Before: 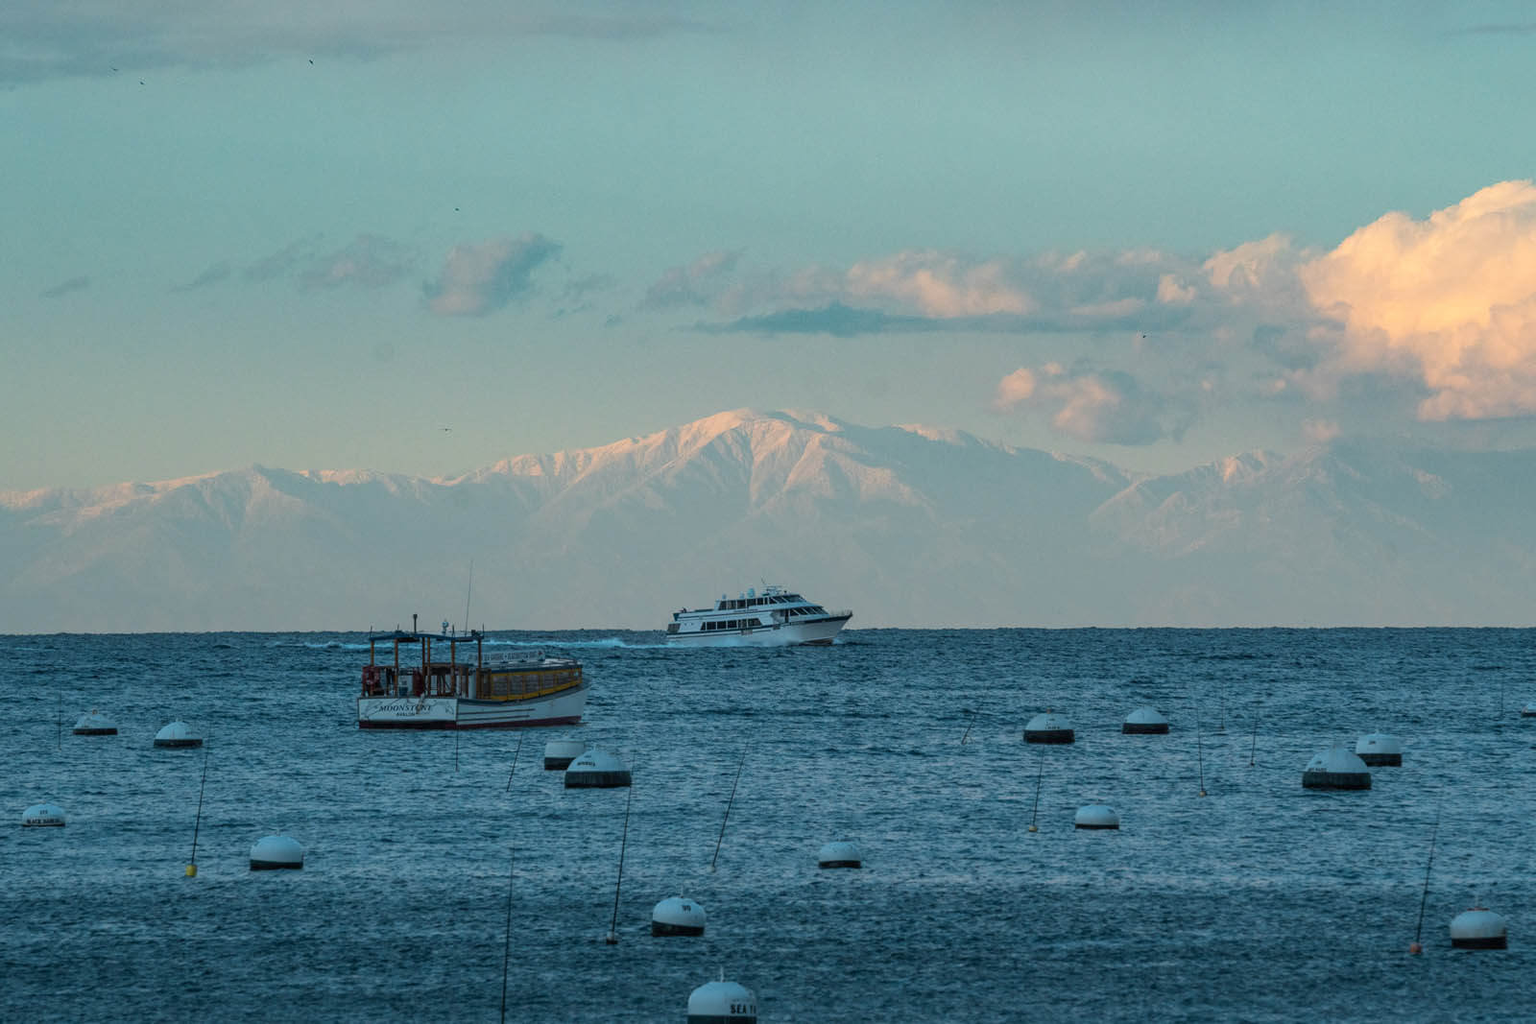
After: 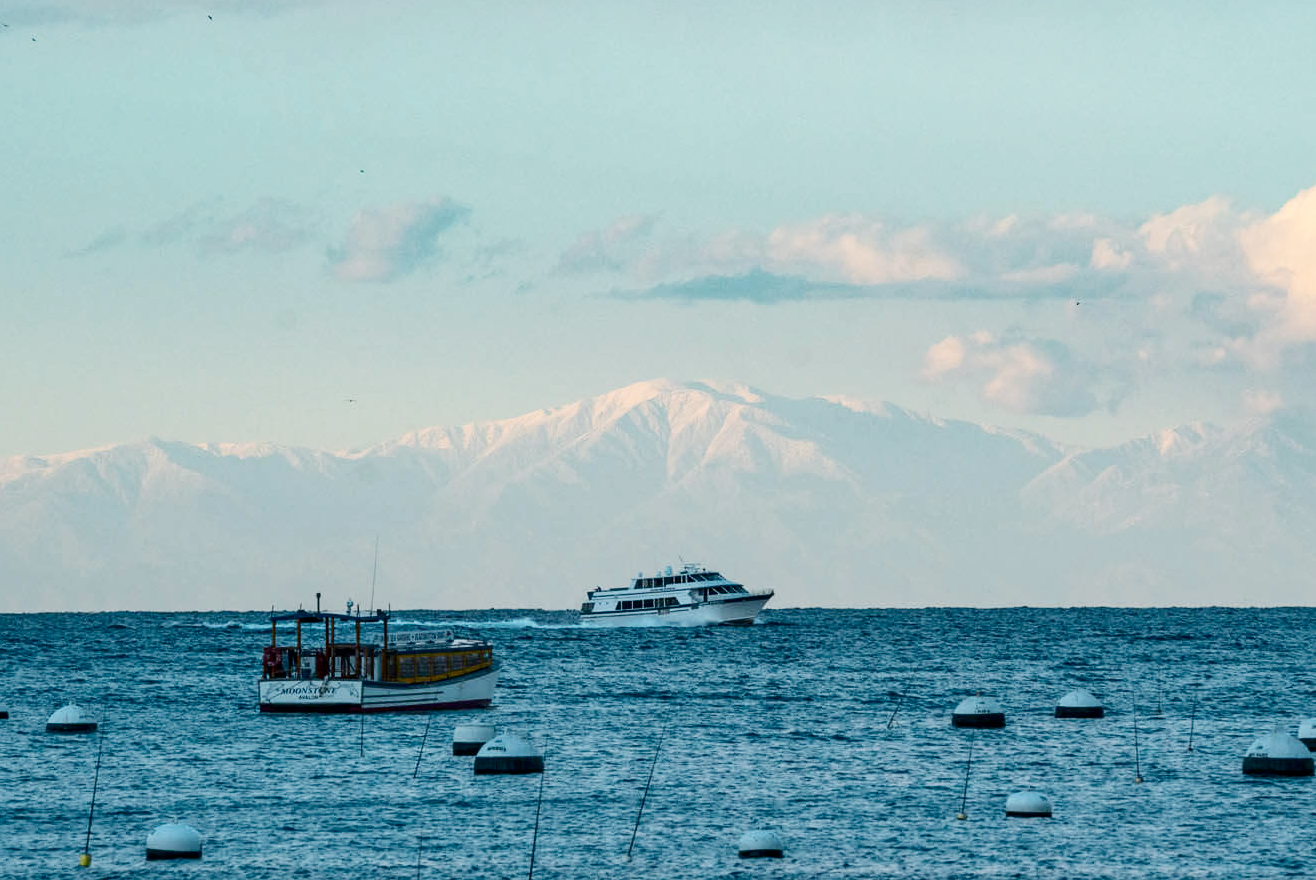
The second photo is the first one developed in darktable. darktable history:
filmic rgb: black relative exposure -16 EV, white relative exposure 6.93 EV, threshold 3.03 EV, hardness 4.66, add noise in highlights 0, preserve chrominance no, color science v3 (2019), use custom middle-gray values true, contrast in highlights soft, enable highlight reconstruction true
exposure: black level correction 0.001, exposure 0.966 EV, compensate highlight preservation false
crop and rotate: left 7.15%, top 4.43%, right 10.544%, bottom 13.087%
contrast brightness saturation: contrast 0.202, brightness -0.112, saturation 0.101
